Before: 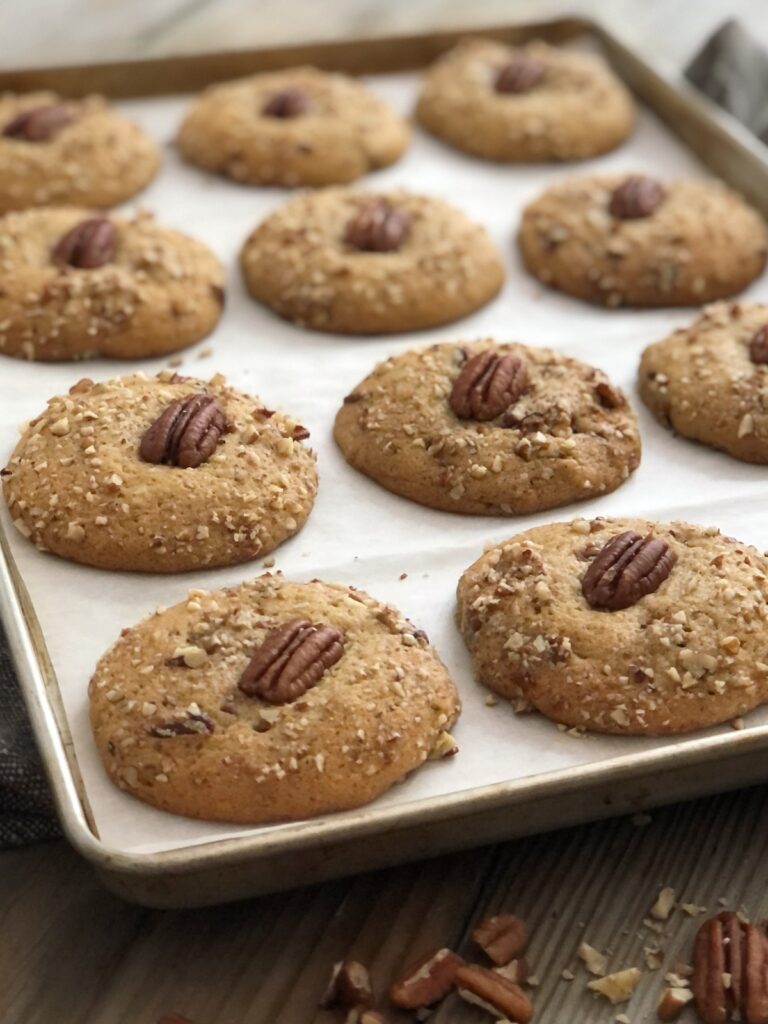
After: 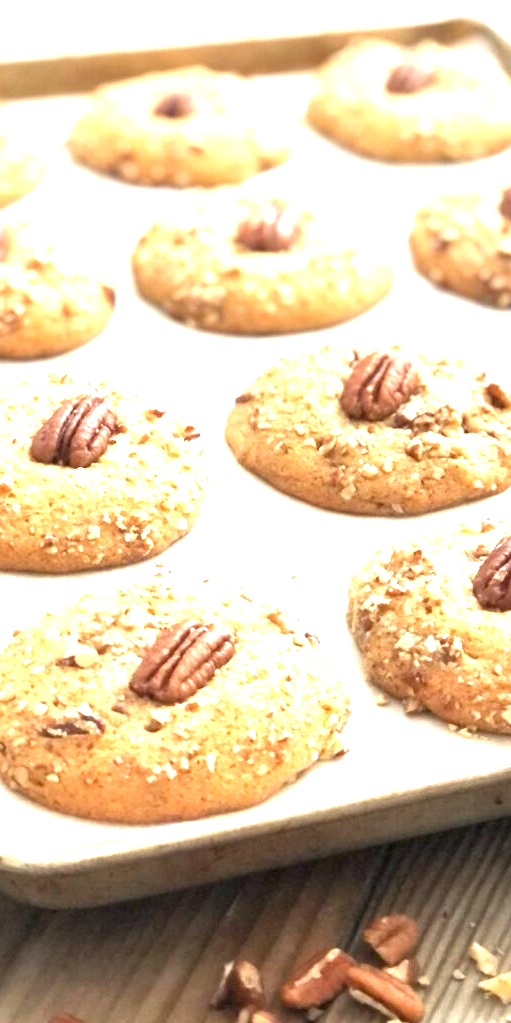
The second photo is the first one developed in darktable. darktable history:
exposure: black level correction 0, exposure 2.327 EV, compensate exposure bias true, compensate highlight preservation false
white balance: emerald 1
crop and rotate: left 14.292%, right 19.041%
